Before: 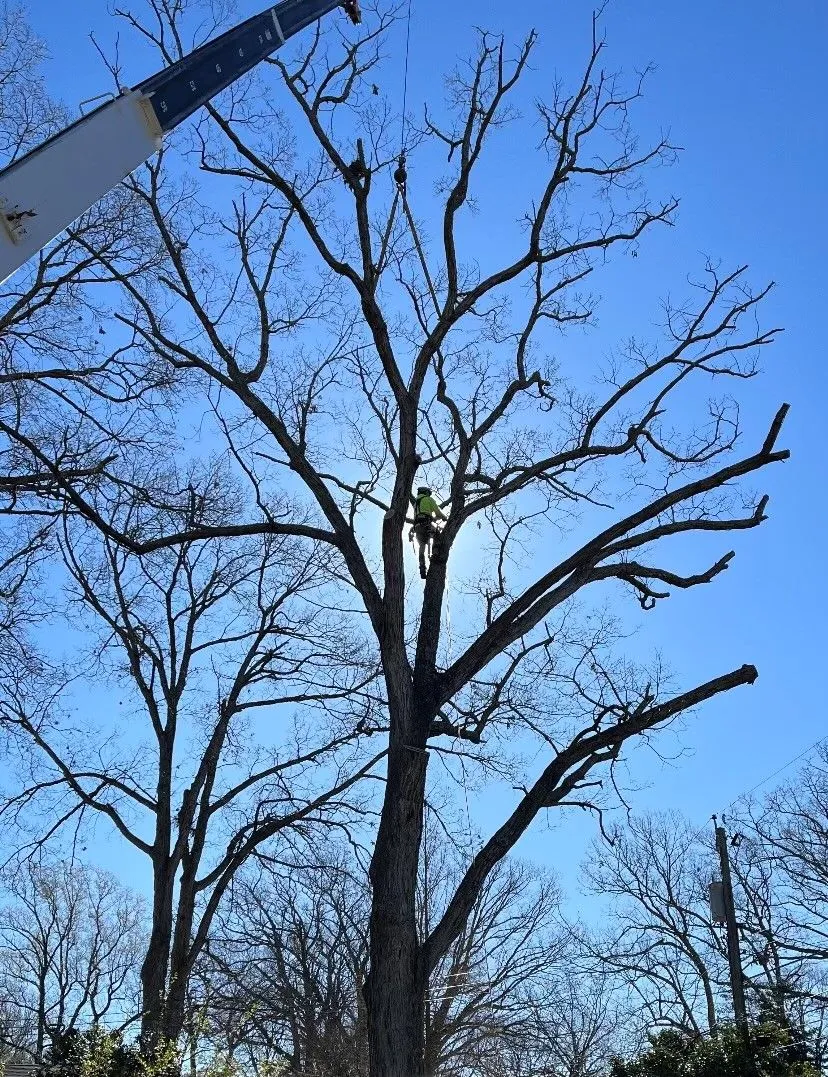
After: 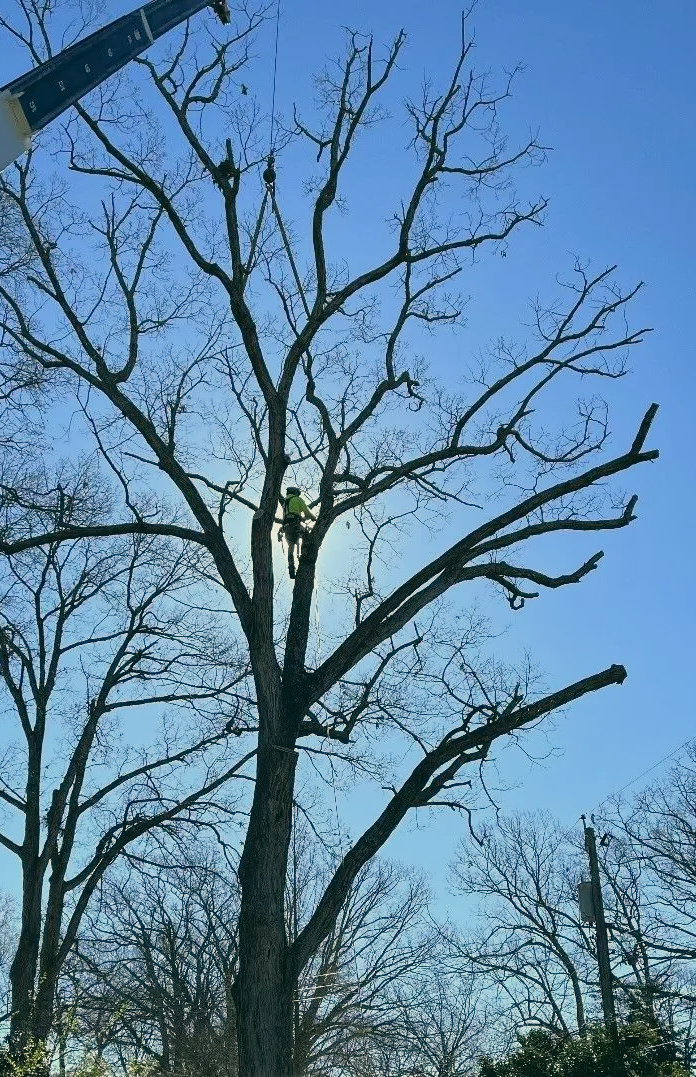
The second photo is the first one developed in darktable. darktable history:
color correction: highlights a* -0.358, highlights b* 9.4, shadows a* -9.52, shadows b* 0.814
crop: left 15.912%
contrast brightness saturation: contrast -0.102, saturation -0.094
